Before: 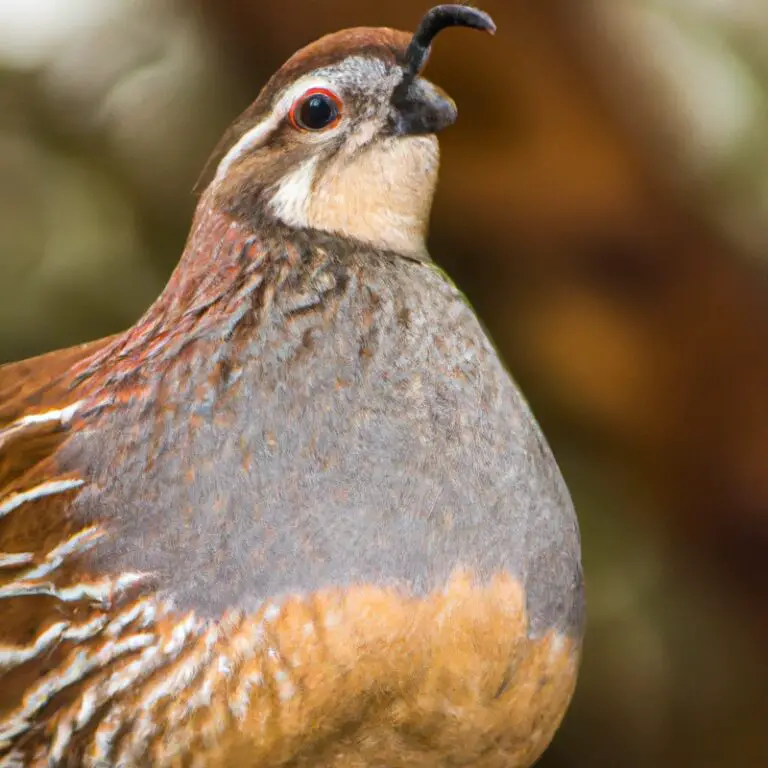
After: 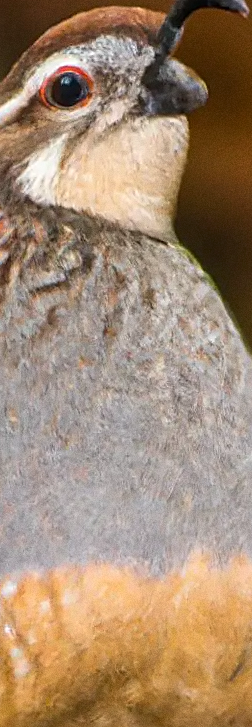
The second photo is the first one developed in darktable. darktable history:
crop: left 33.36%, right 33.36%
grain: coarseness 0.09 ISO
rotate and perspective: rotation 1.57°, crop left 0.018, crop right 0.982, crop top 0.039, crop bottom 0.961
sharpen: on, module defaults
